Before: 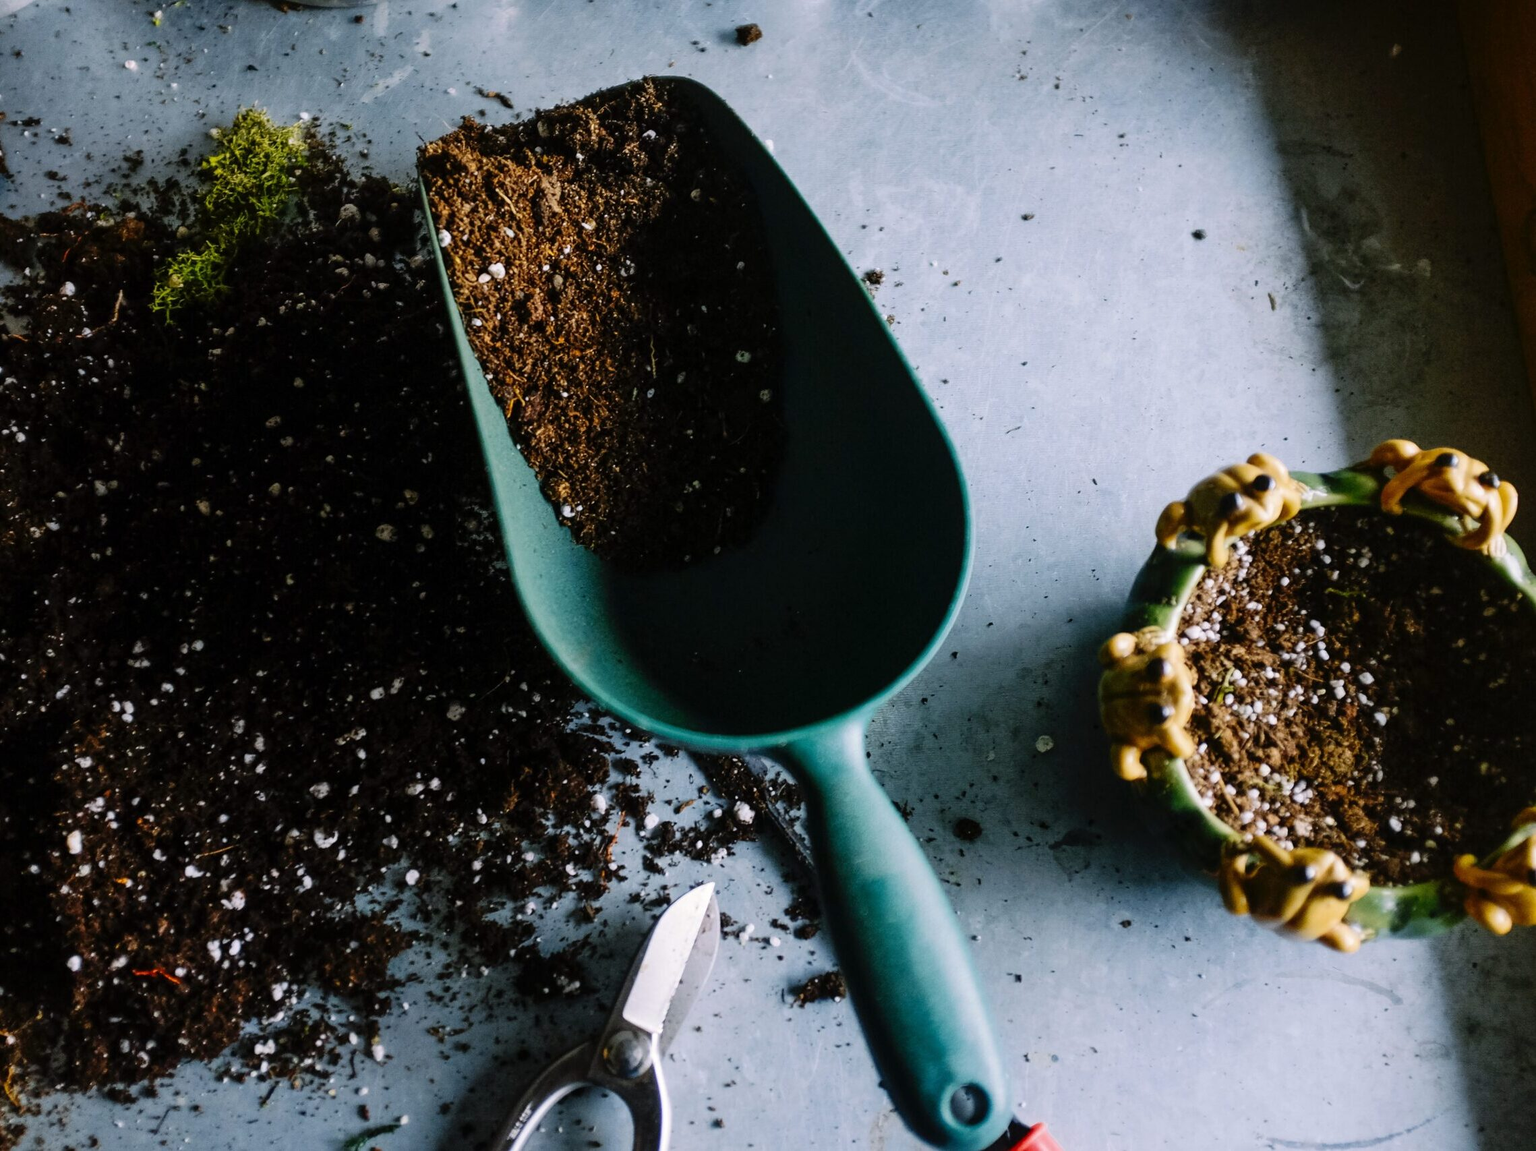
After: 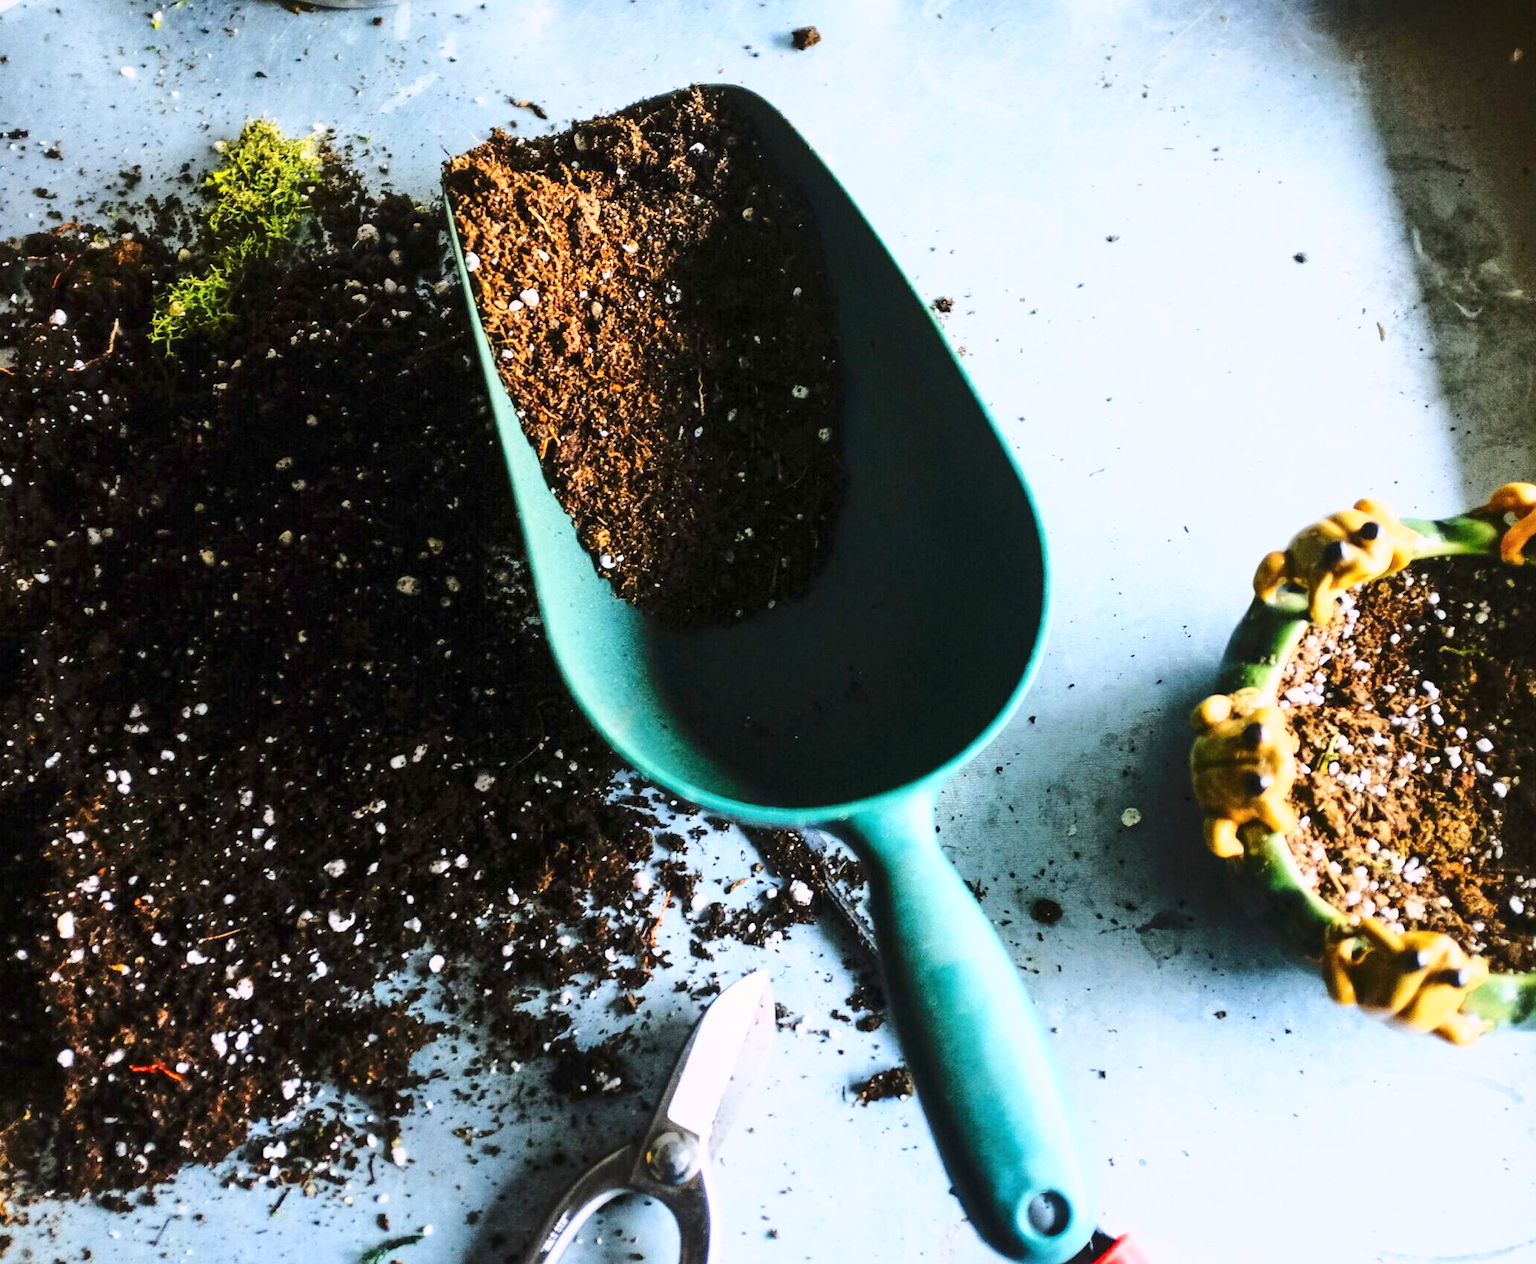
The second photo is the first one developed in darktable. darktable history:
crop and rotate: left 0.98%, right 7.957%
base curve: curves: ch0 [(0, 0) (0.025, 0.046) (0.112, 0.277) (0.467, 0.74) (0.814, 0.929) (1, 0.942)]
exposure: black level correction 0, exposure 0.698 EV, compensate highlight preservation false
